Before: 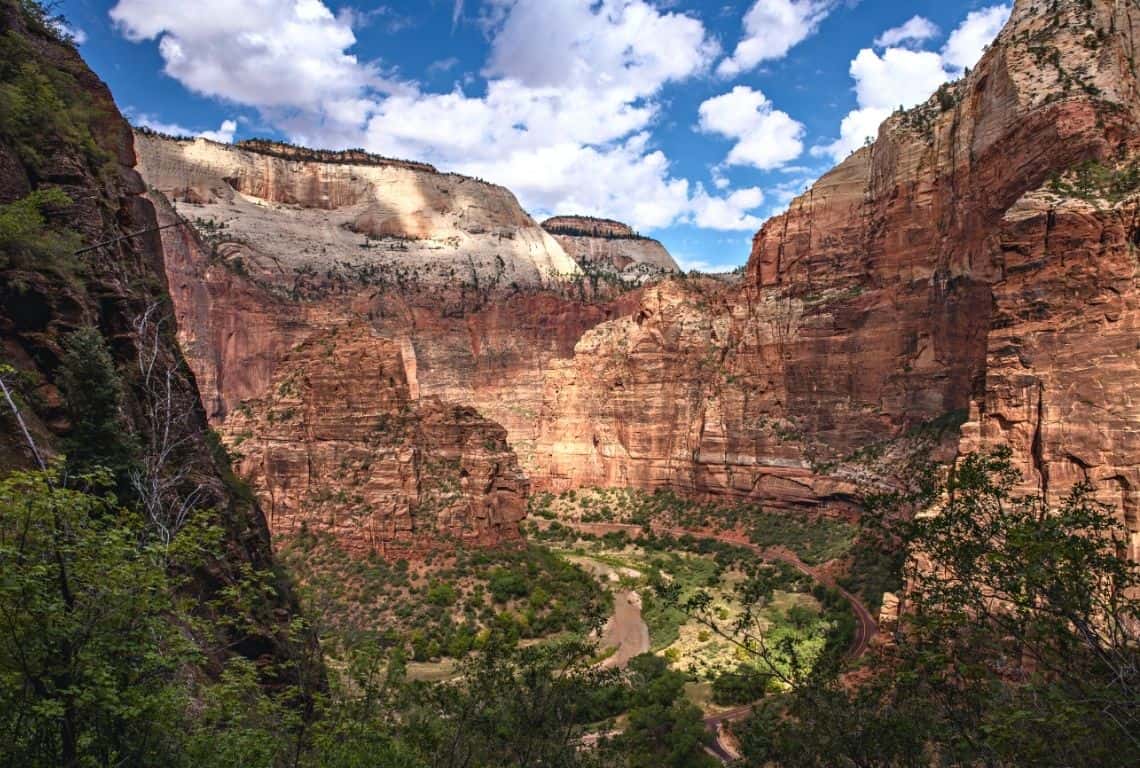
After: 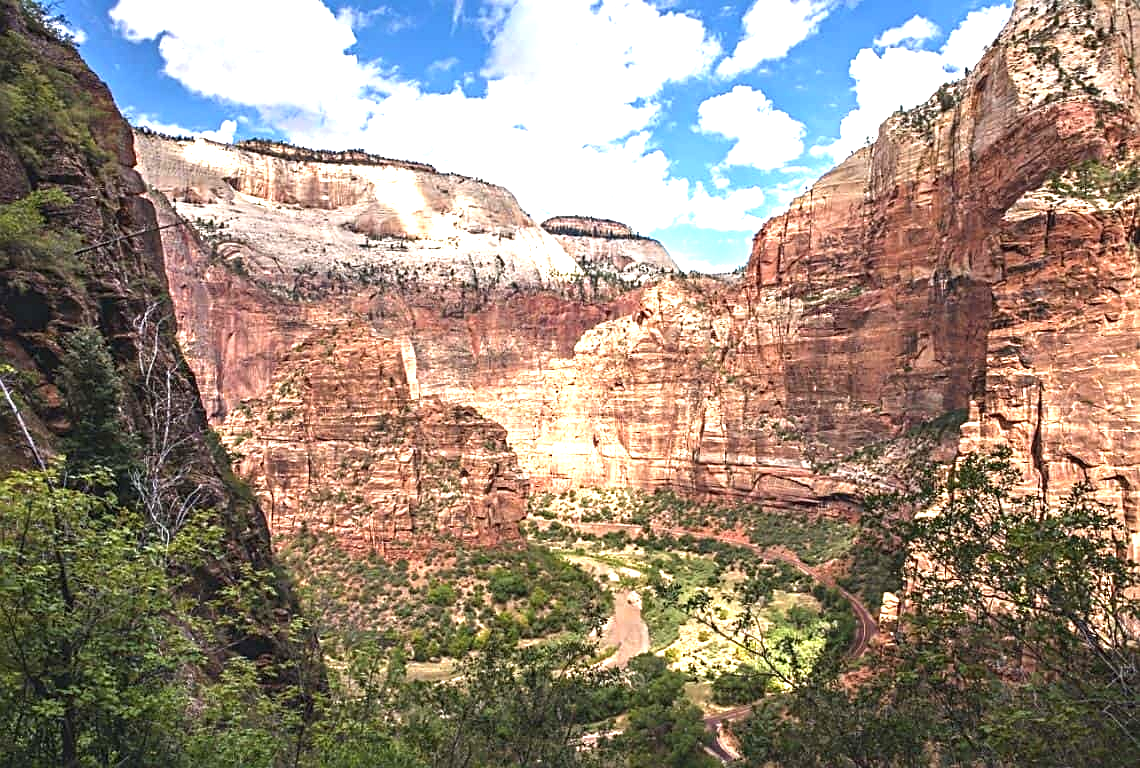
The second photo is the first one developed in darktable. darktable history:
exposure: black level correction 0, exposure 1.296 EV, compensate highlight preservation false
sharpen: on, module defaults
contrast brightness saturation: saturation -0.093
